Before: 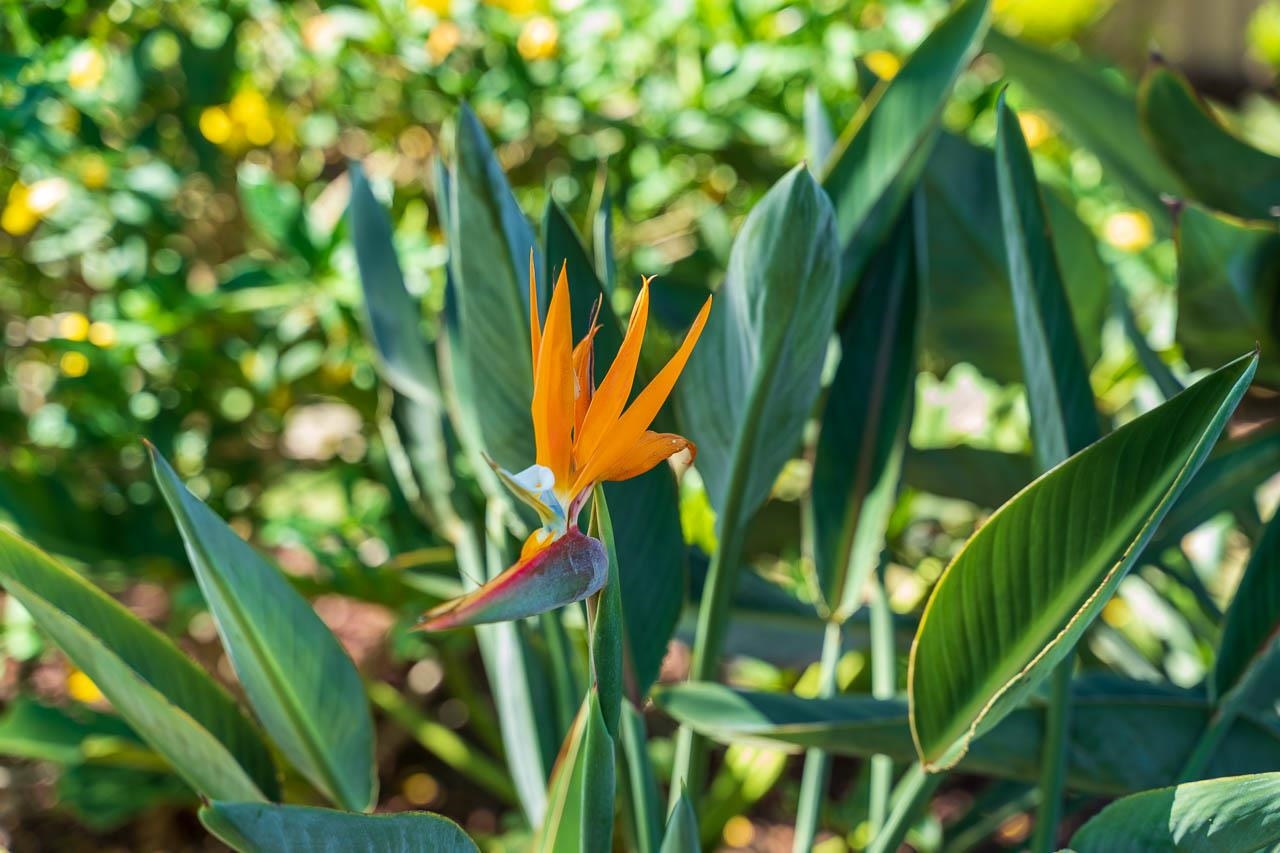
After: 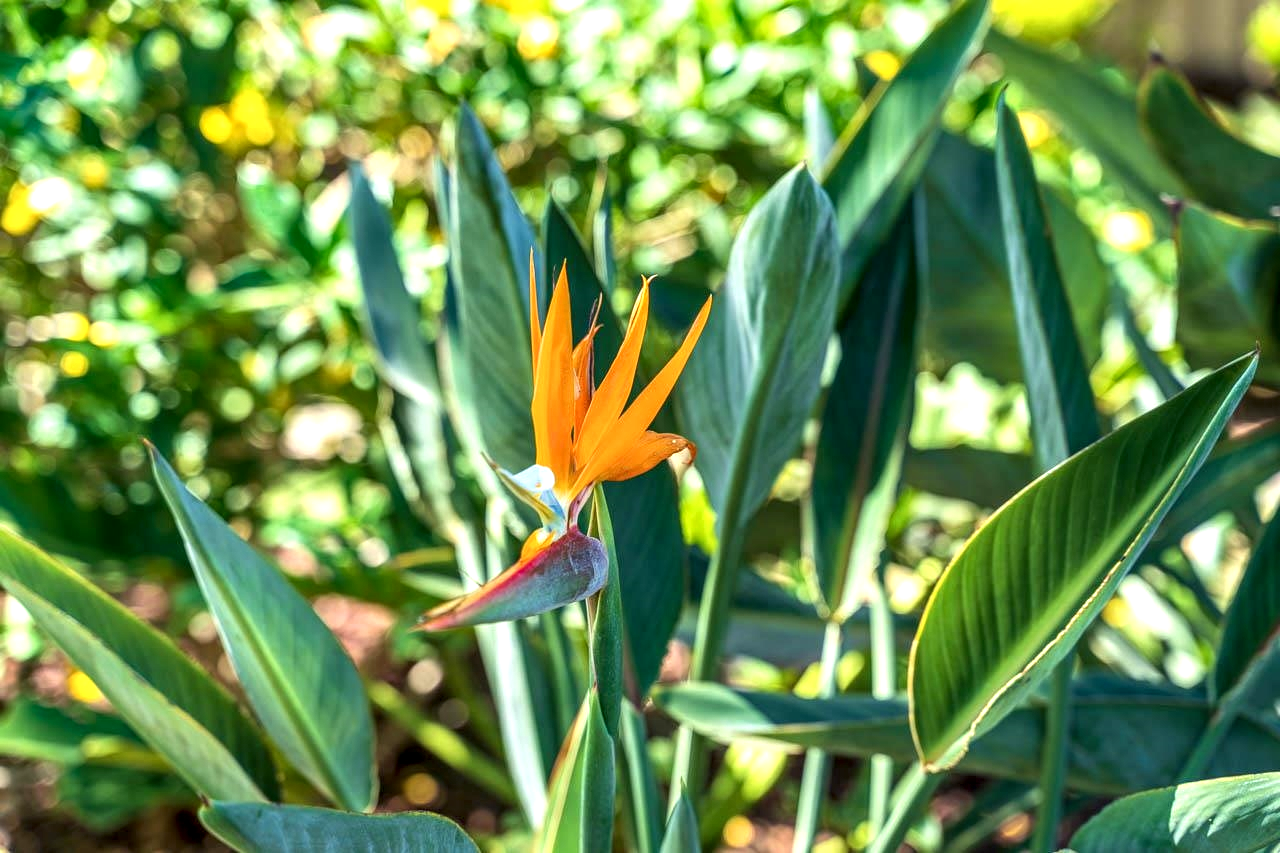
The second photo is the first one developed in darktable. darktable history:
exposure: exposure 0.552 EV, compensate highlight preservation false
local contrast: highlights 41%, shadows 59%, detail 136%, midtone range 0.521
